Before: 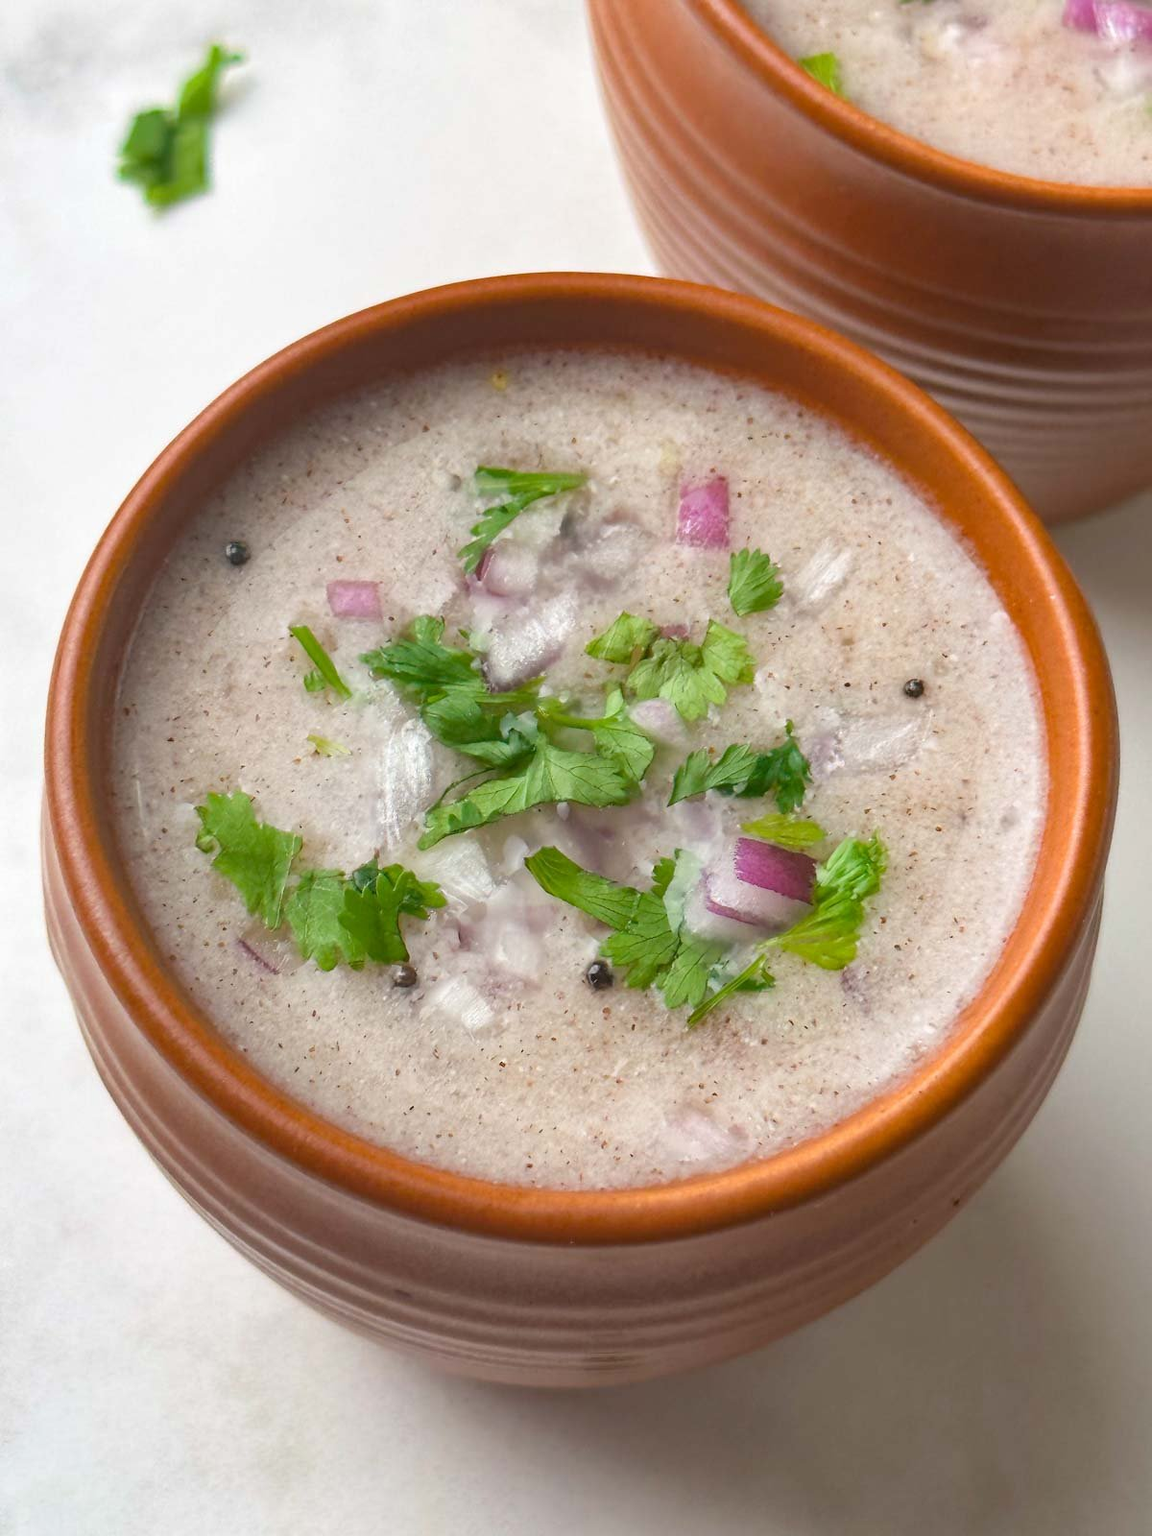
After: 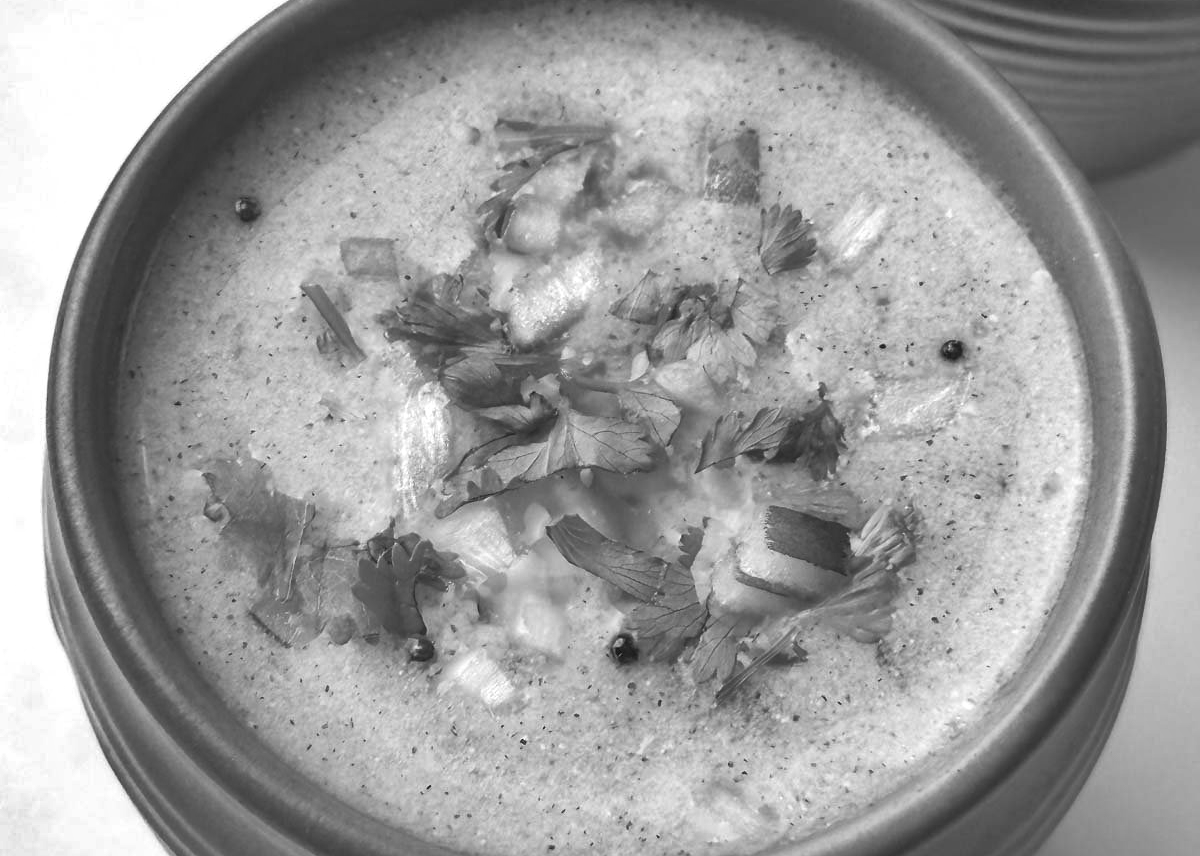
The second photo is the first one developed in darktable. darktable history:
exposure: black level correction 0.001, exposure 0.14 EV, compensate highlight preservation false
crop and rotate: top 23.043%, bottom 23.437%
shadows and highlights: shadows 60, highlights -60.23, soften with gaussian
color zones: curves: ch1 [(0, -0.014) (0.143, -0.013) (0.286, -0.013) (0.429, -0.016) (0.571, -0.019) (0.714, -0.015) (0.857, 0.002) (1, -0.014)]
